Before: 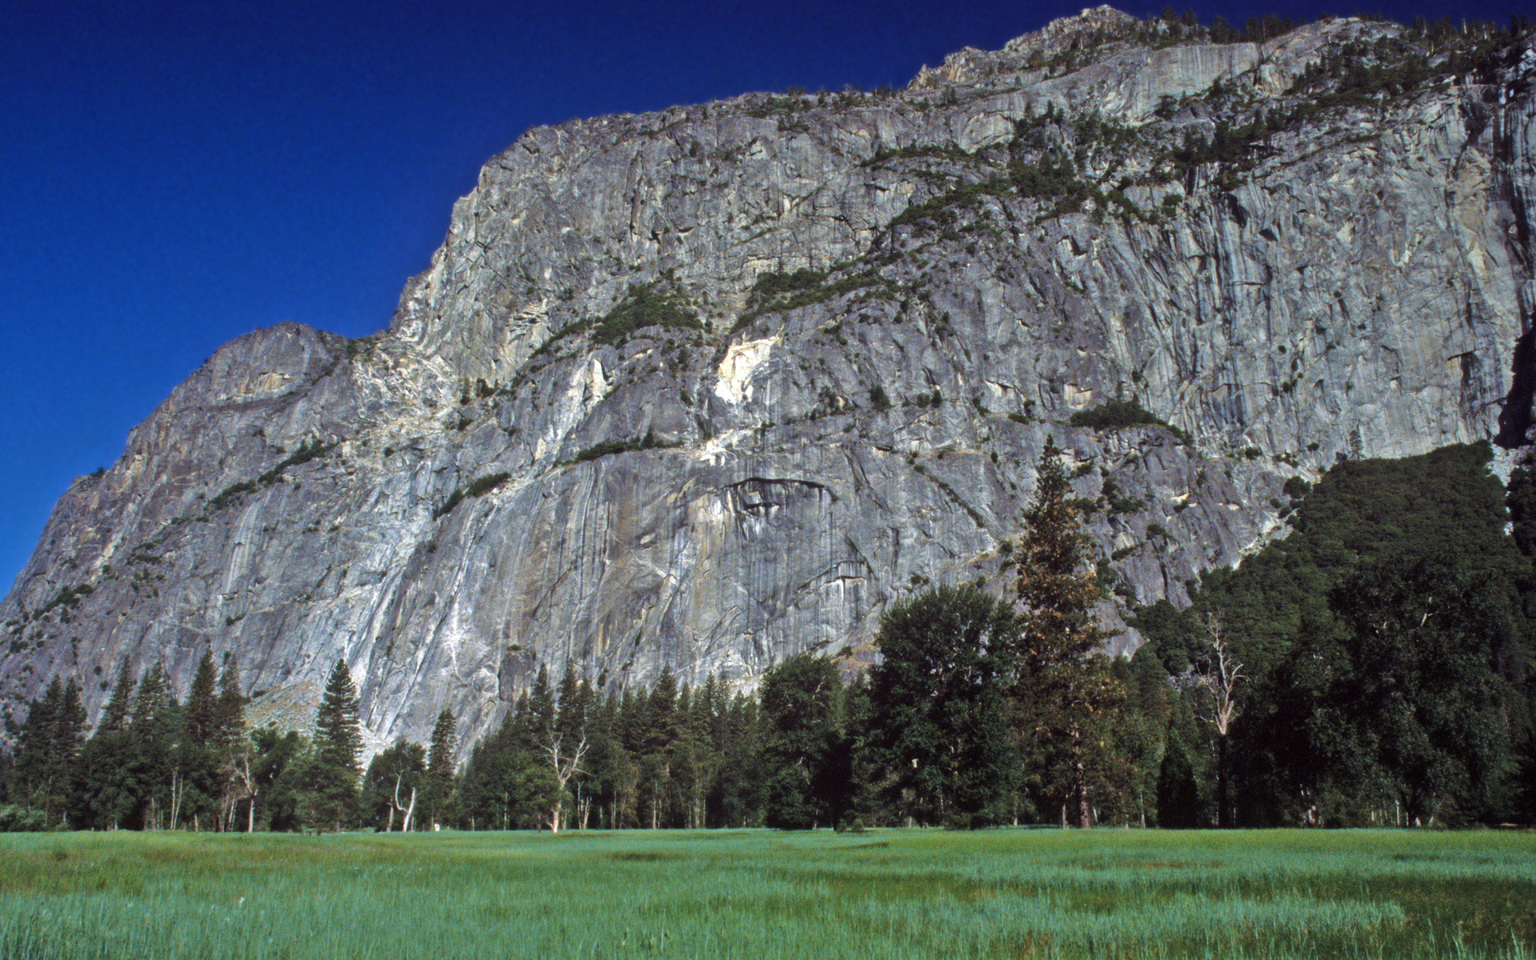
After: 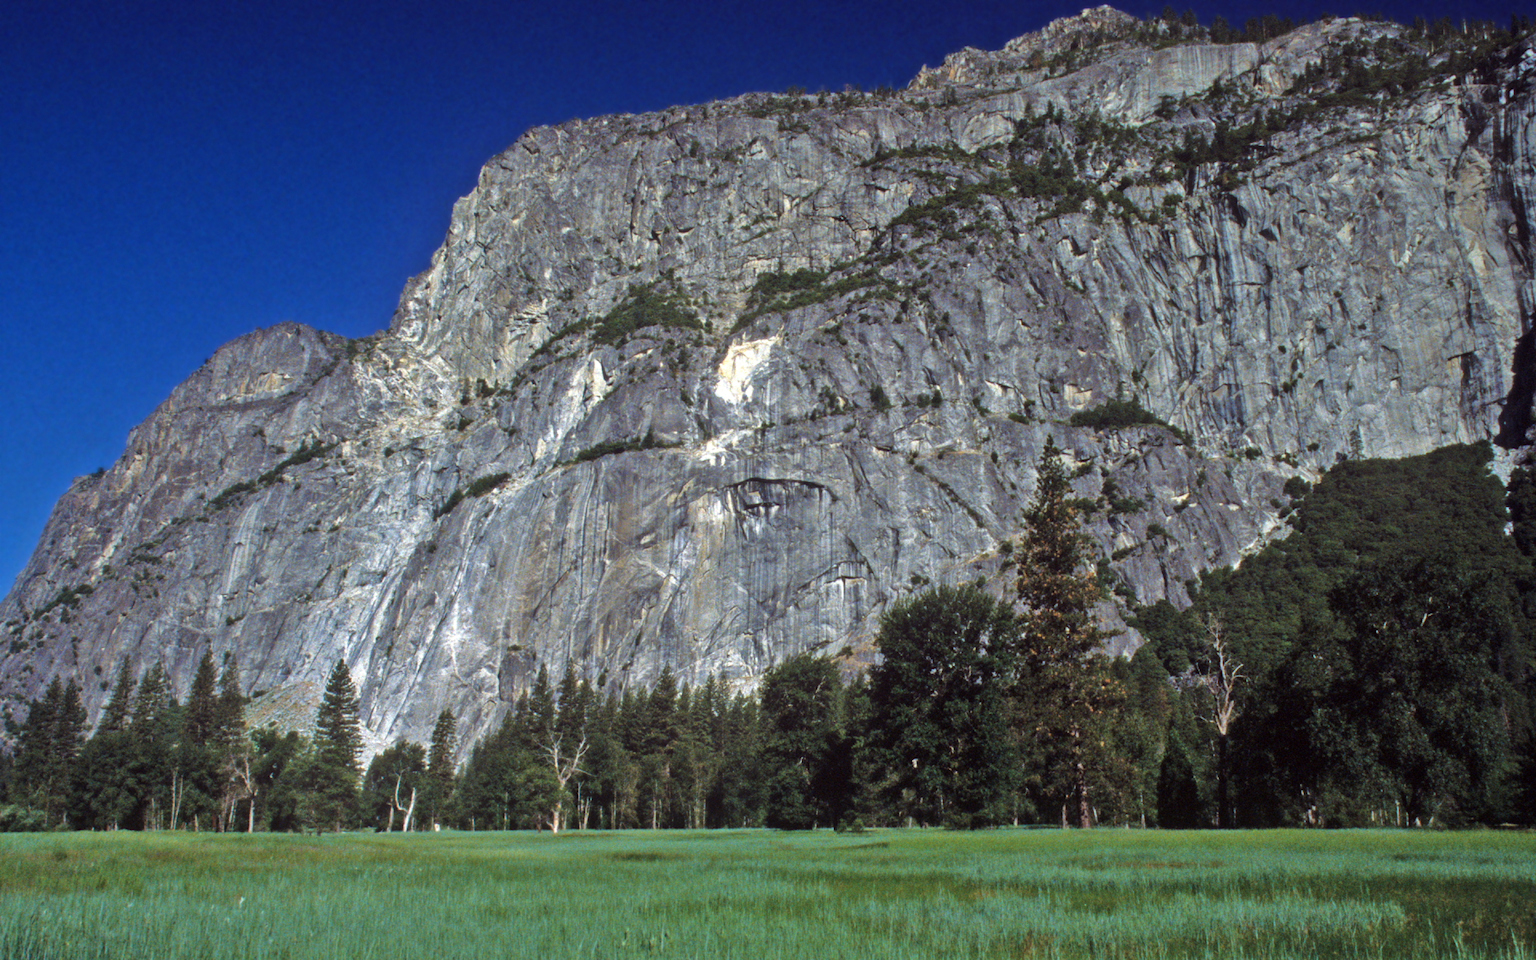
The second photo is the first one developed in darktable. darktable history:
bloom: size 3%, threshold 100%, strength 0%
tone equalizer: on, module defaults
